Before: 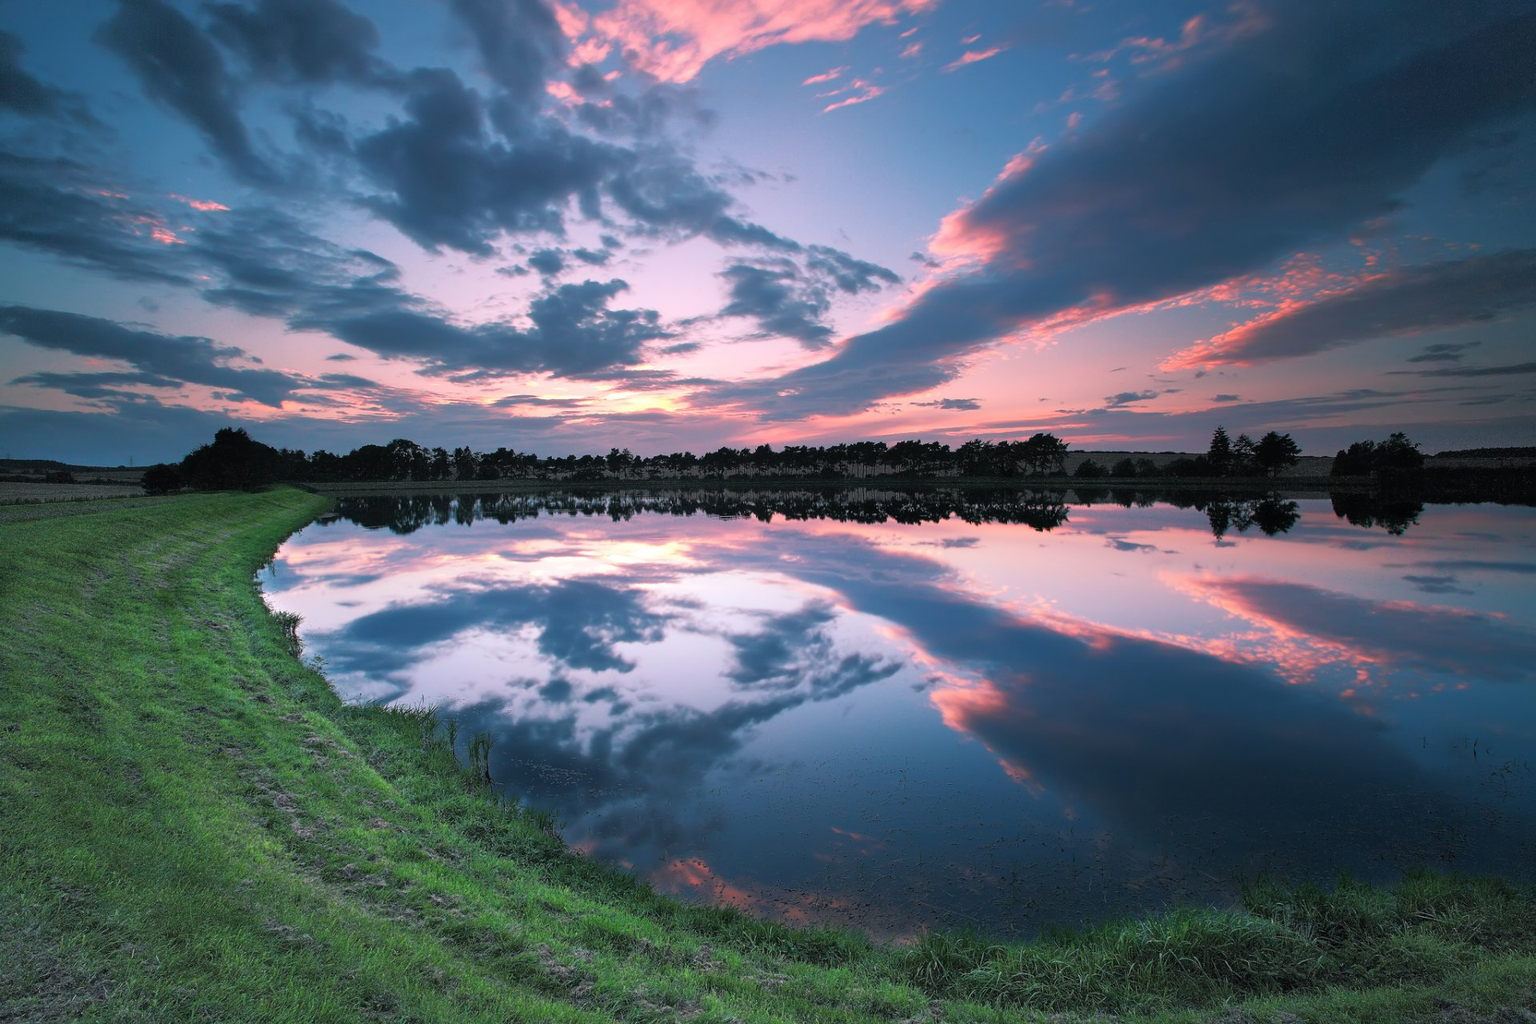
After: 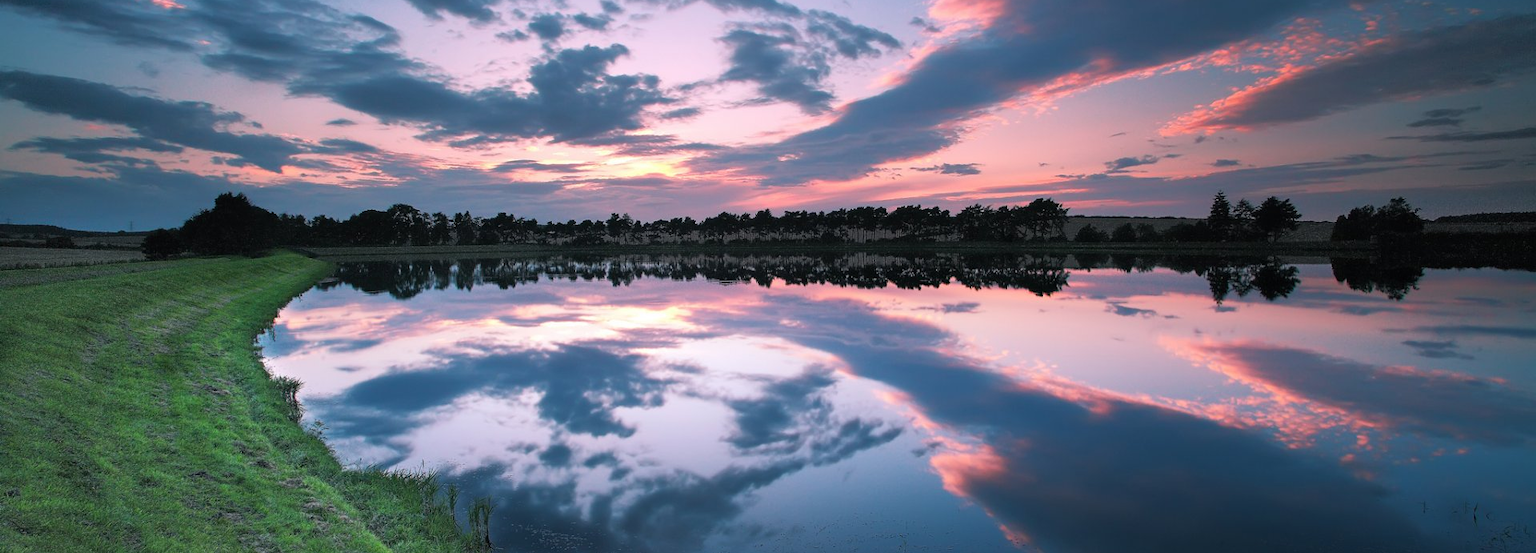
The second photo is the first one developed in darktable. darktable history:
crop and rotate: top 23.021%, bottom 22.899%
